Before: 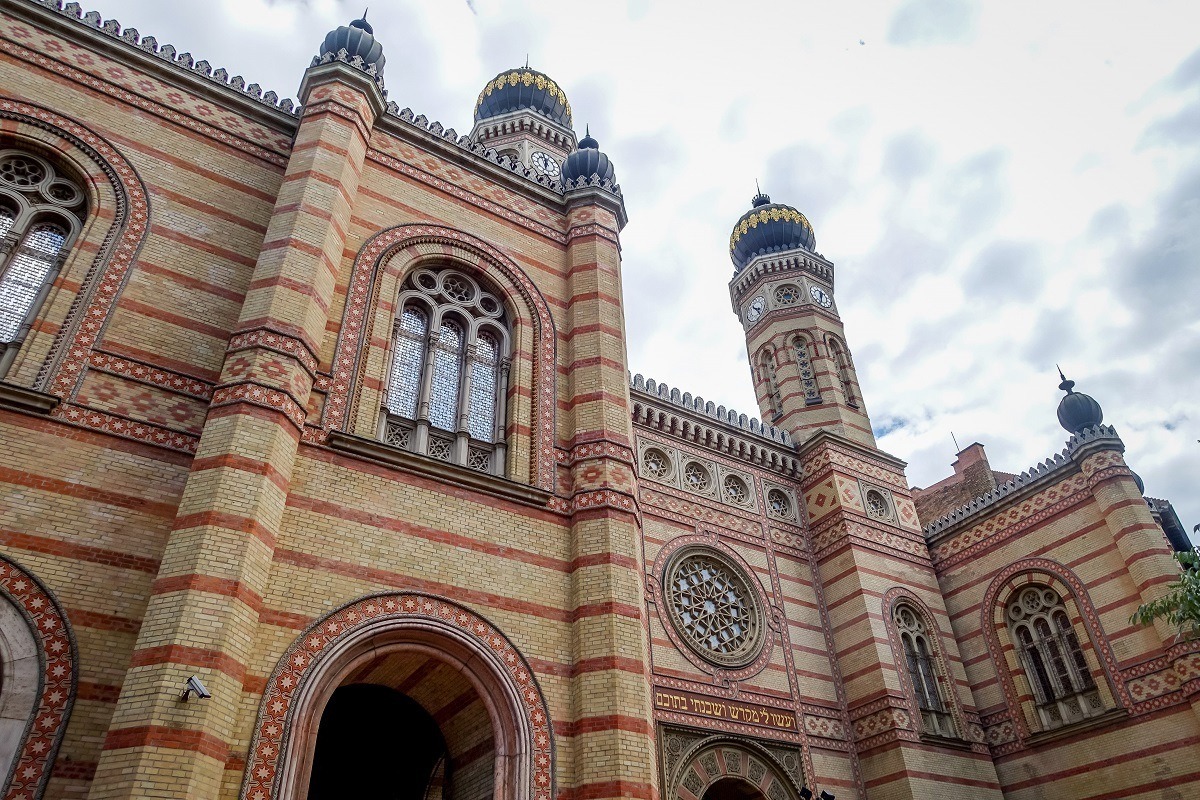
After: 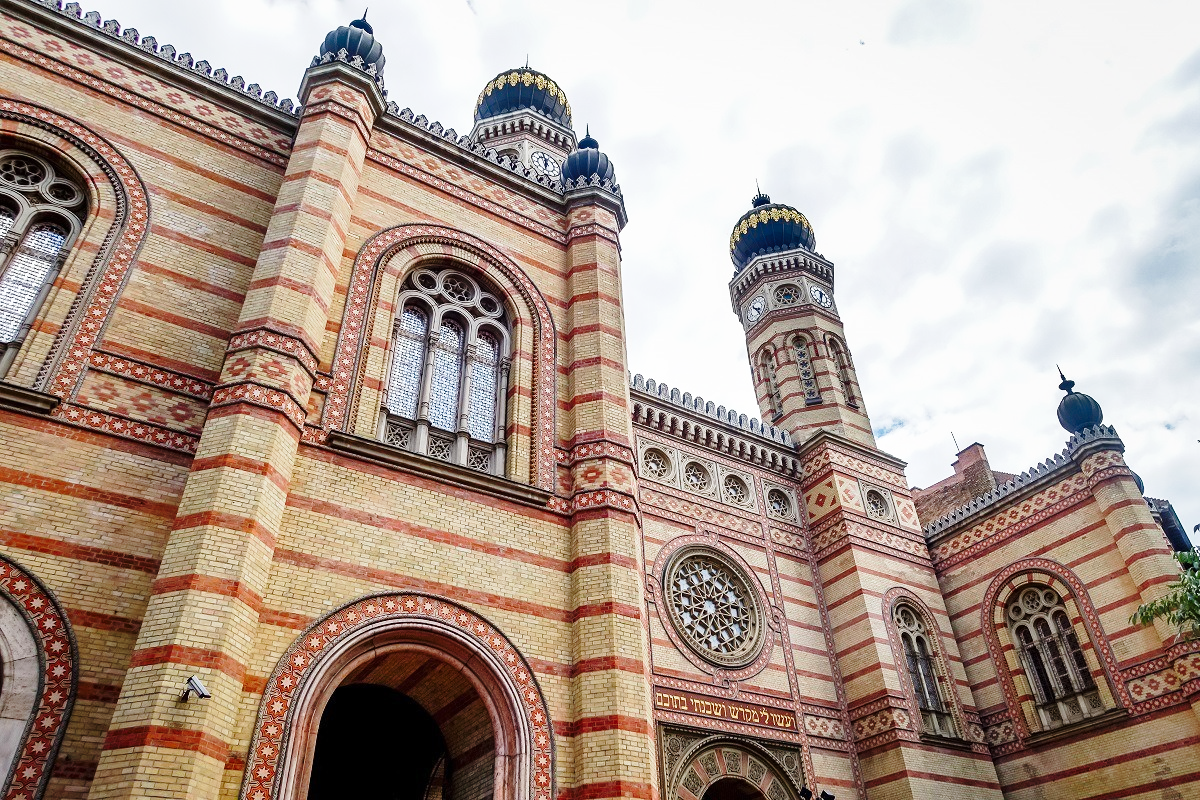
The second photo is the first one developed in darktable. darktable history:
base curve: curves: ch0 [(0, 0) (0.028, 0.03) (0.121, 0.232) (0.46, 0.748) (0.859, 0.968) (1, 1)], preserve colors none
shadows and highlights: soften with gaussian
